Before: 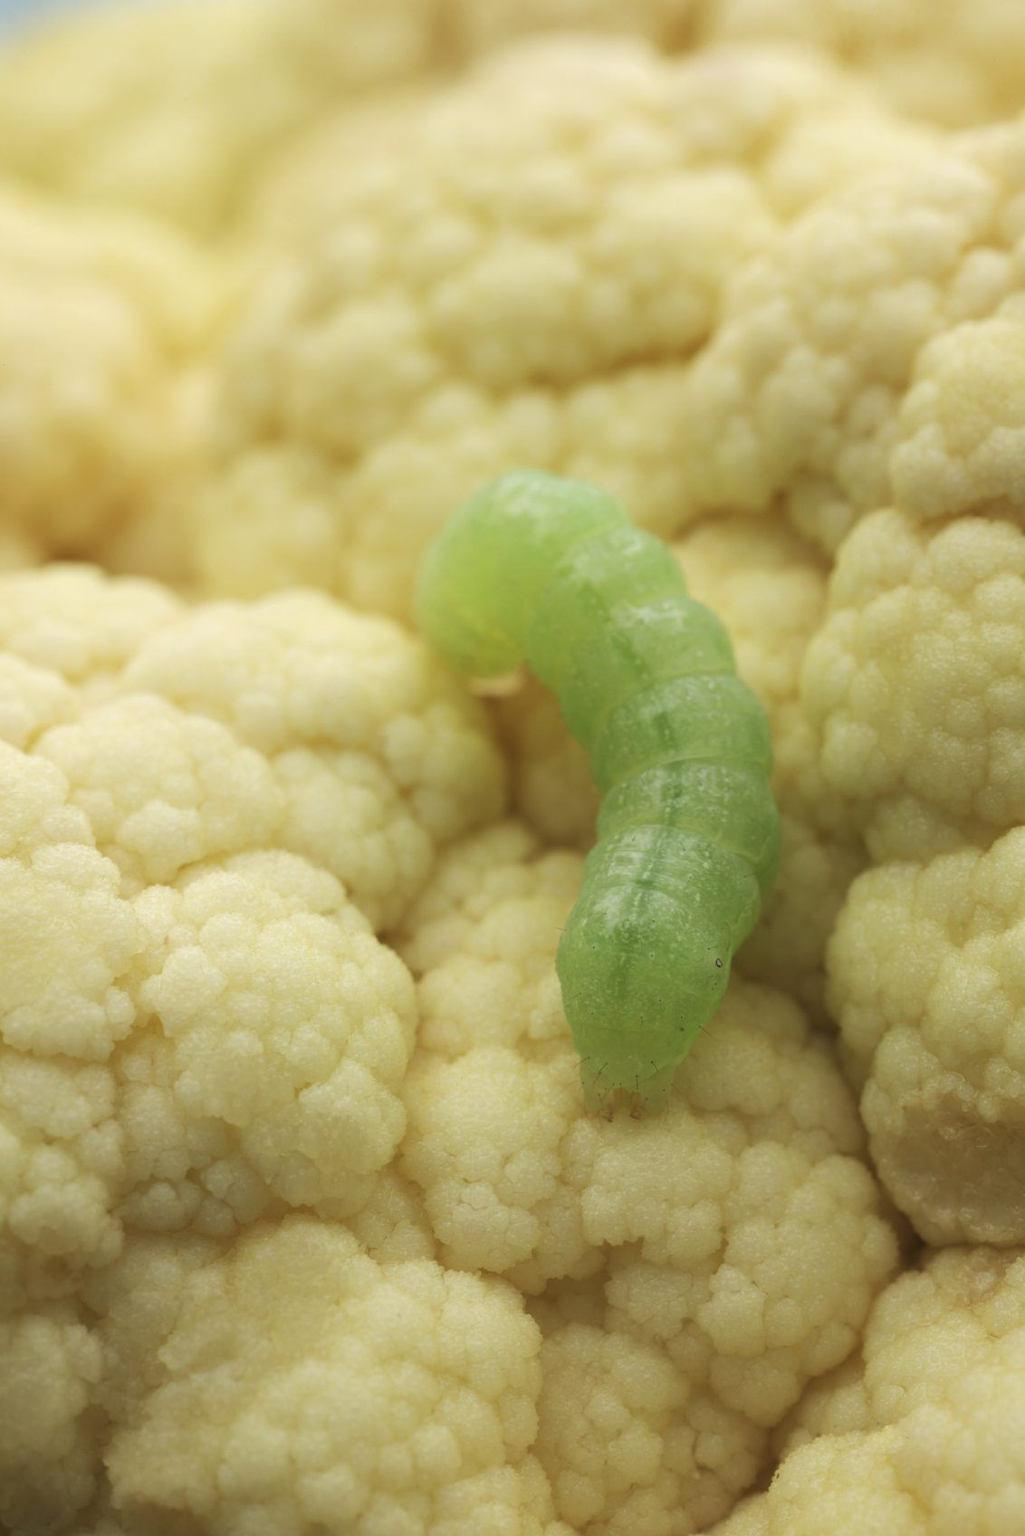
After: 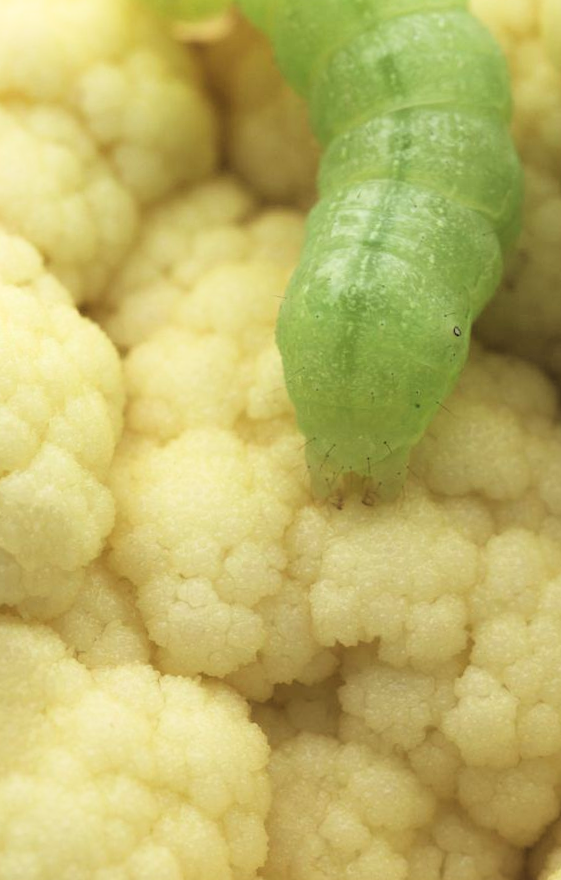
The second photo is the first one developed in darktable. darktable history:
tone curve: curves: ch0 [(0, 0.016) (0.11, 0.039) (0.259, 0.235) (0.383, 0.437) (0.499, 0.597) (0.733, 0.867) (0.843, 0.948) (1, 1)], color space Lab, linked channels, preserve colors none
crop: left 29.672%, top 41.786%, right 20.851%, bottom 3.487%
rotate and perspective: rotation -1.32°, lens shift (horizontal) -0.031, crop left 0.015, crop right 0.985, crop top 0.047, crop bottom 0.982
